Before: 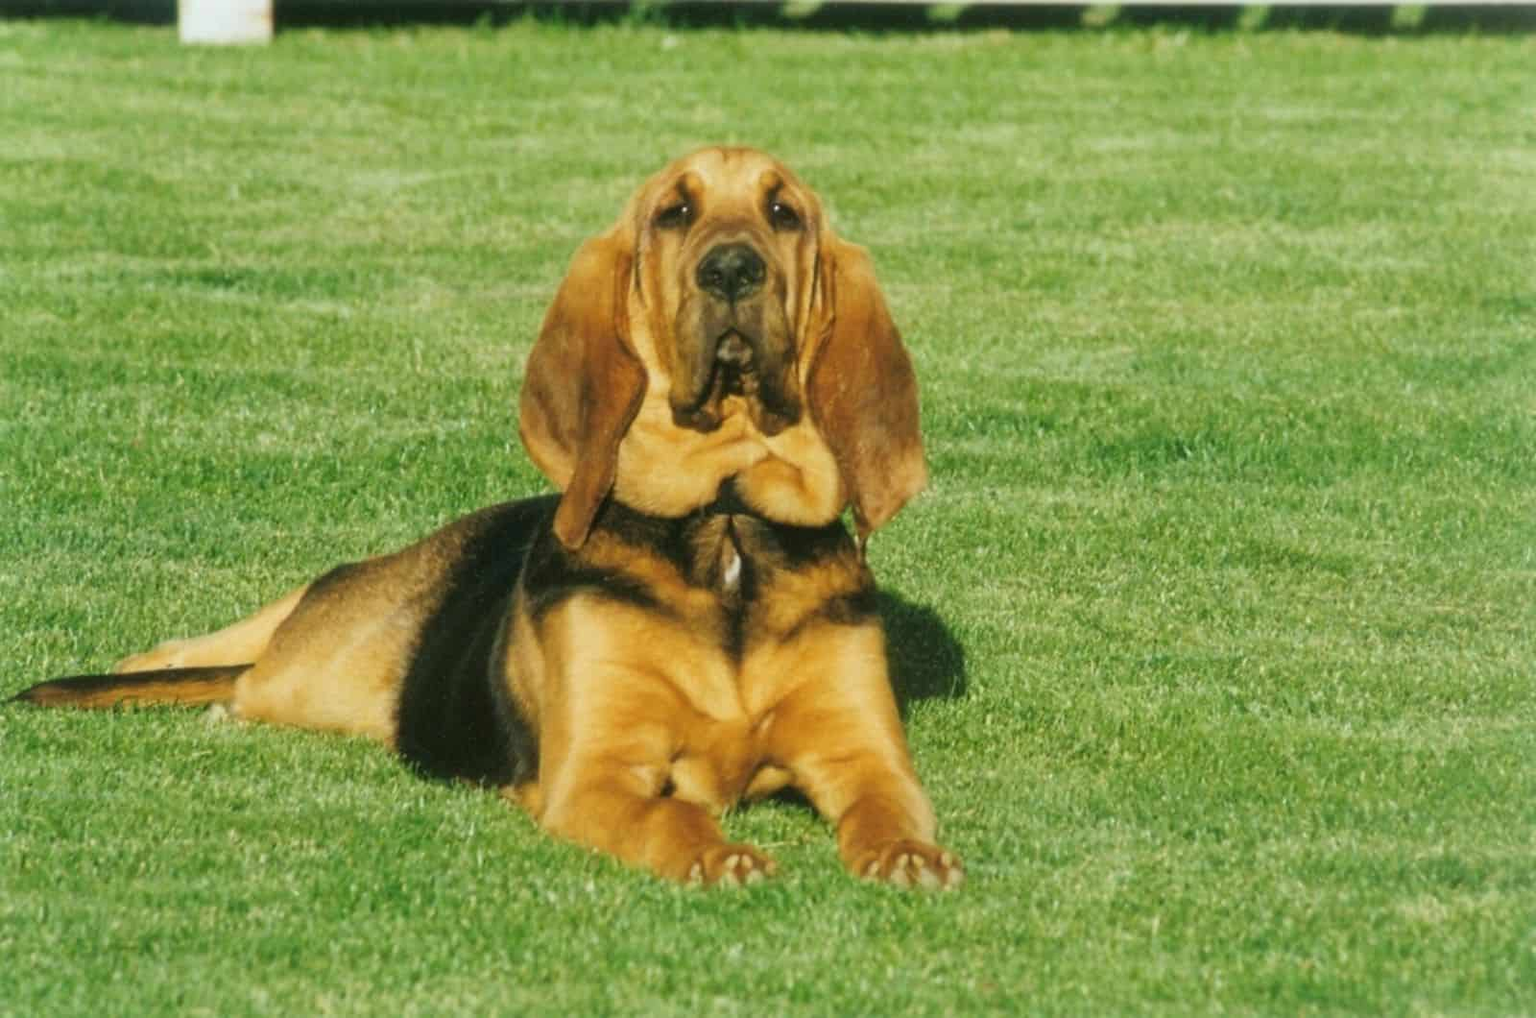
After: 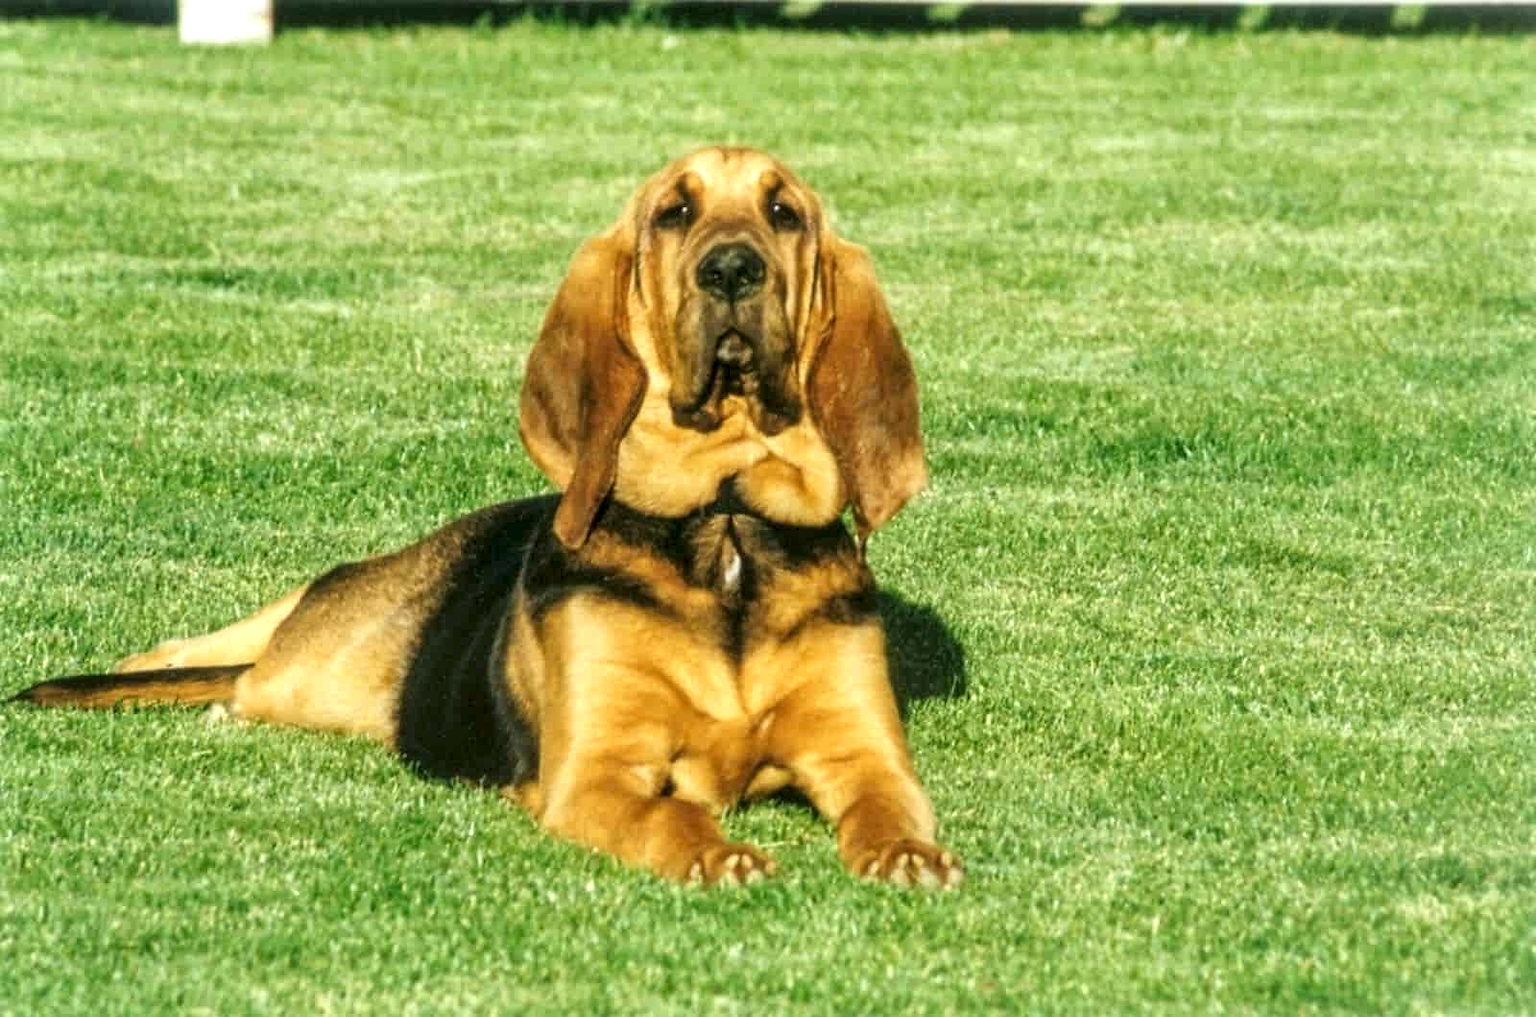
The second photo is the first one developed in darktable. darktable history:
local contrast: highlights 21%, detail 150%
exposure: exposure 0.495 EV, compensate highlight preservation false
